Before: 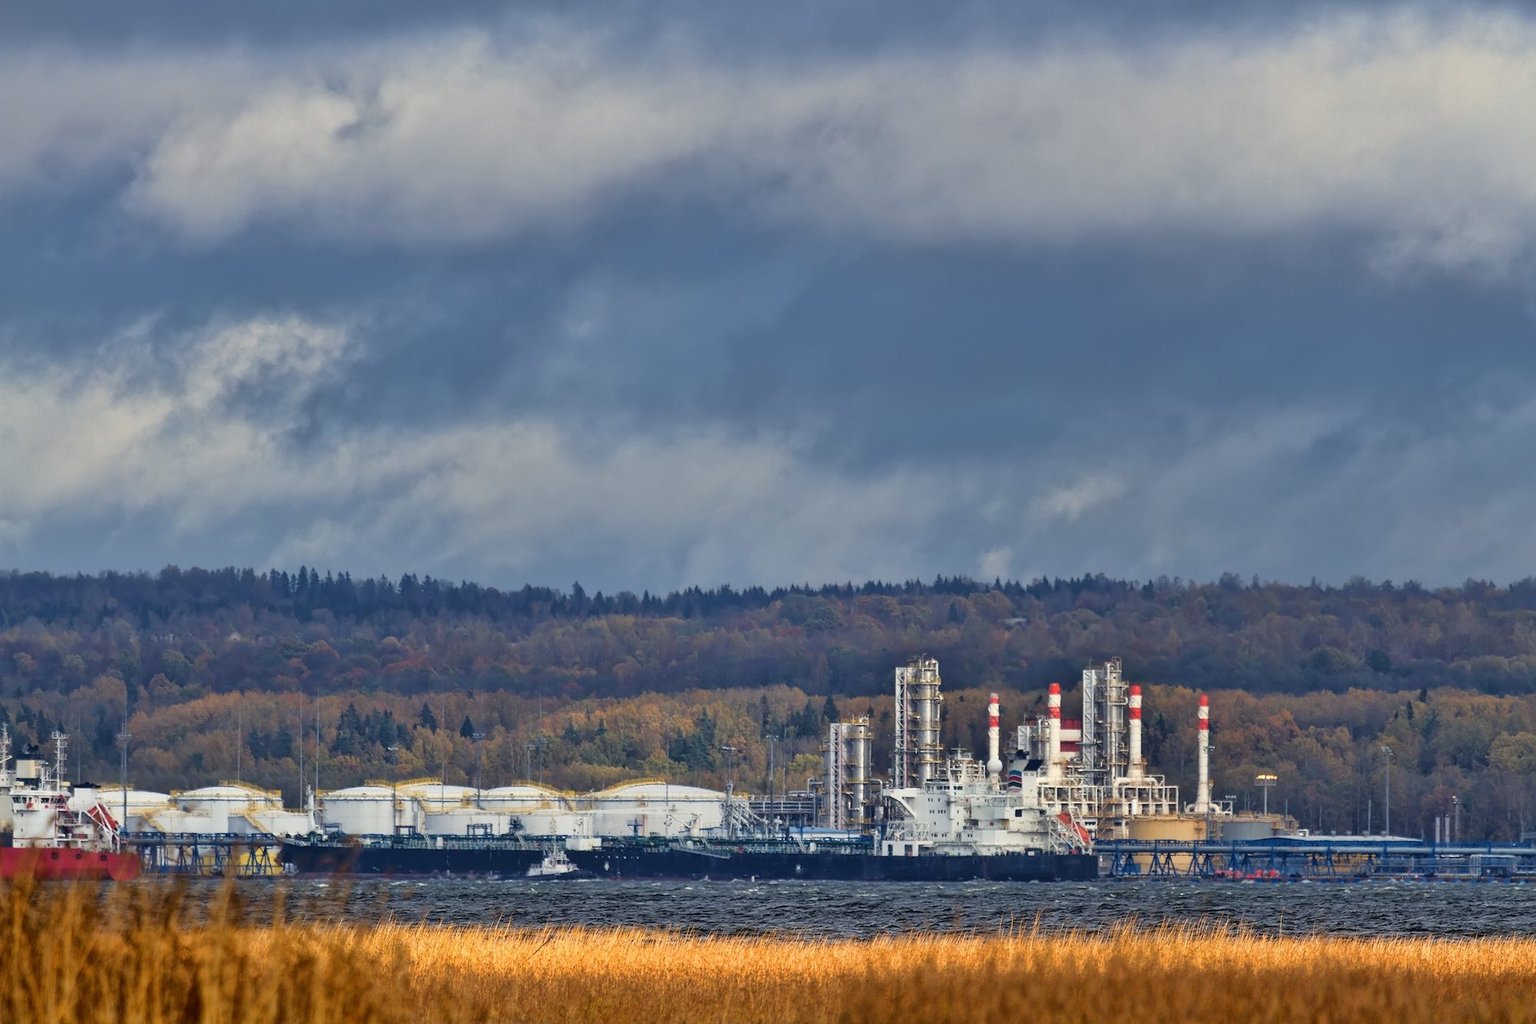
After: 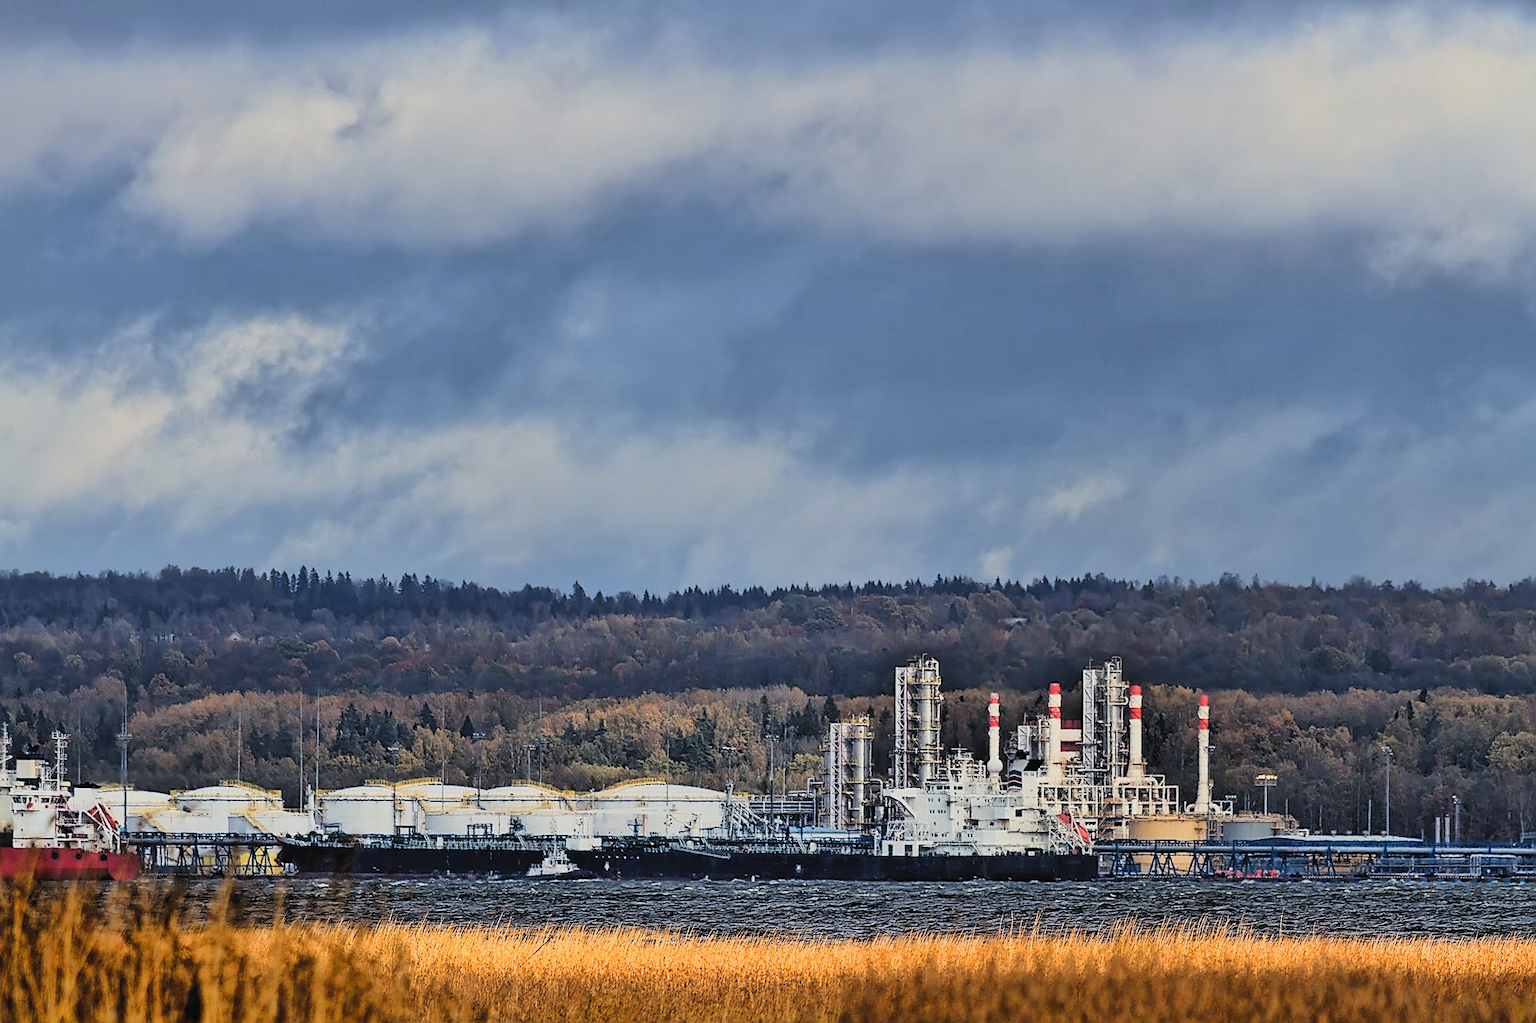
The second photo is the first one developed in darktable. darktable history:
tone curve: curves: ch0 [(0, 0.018) (0.036, 0.038) (0.15, 0.131) (0.27, 0.247) (0.503, 0.556) (0.763, 0.785) (1, 0.919)]; ch1 [(0, 0) (0.203, 0.158) (0.333, 0.283) (0.451, 0.417) (0.502, 0.5) (0.519, 0.522) (0.562, 0.588) (0.603, 0.664) (0.722, 0.813) (1, 1)]; ch2 [(0, 0) (0.29, 0.295) (0.404, 0.436) (0.497, 0.499) (0.521, 0.523) (0.561, 0.605) (0.639, 0.664) (0.712, 0.764) (1, 1)], color space Lab, linked channels, preserve colors none
sharpen: radius 1.412, amount 1.257, threshold 0.788
filmic rgb: black relative exposure -5.06 EV, white relative exposure 3.18 EV, hardness 3.46, contrast 1.187, highlights saturation mix -48.76%, color science v6 (2022)
